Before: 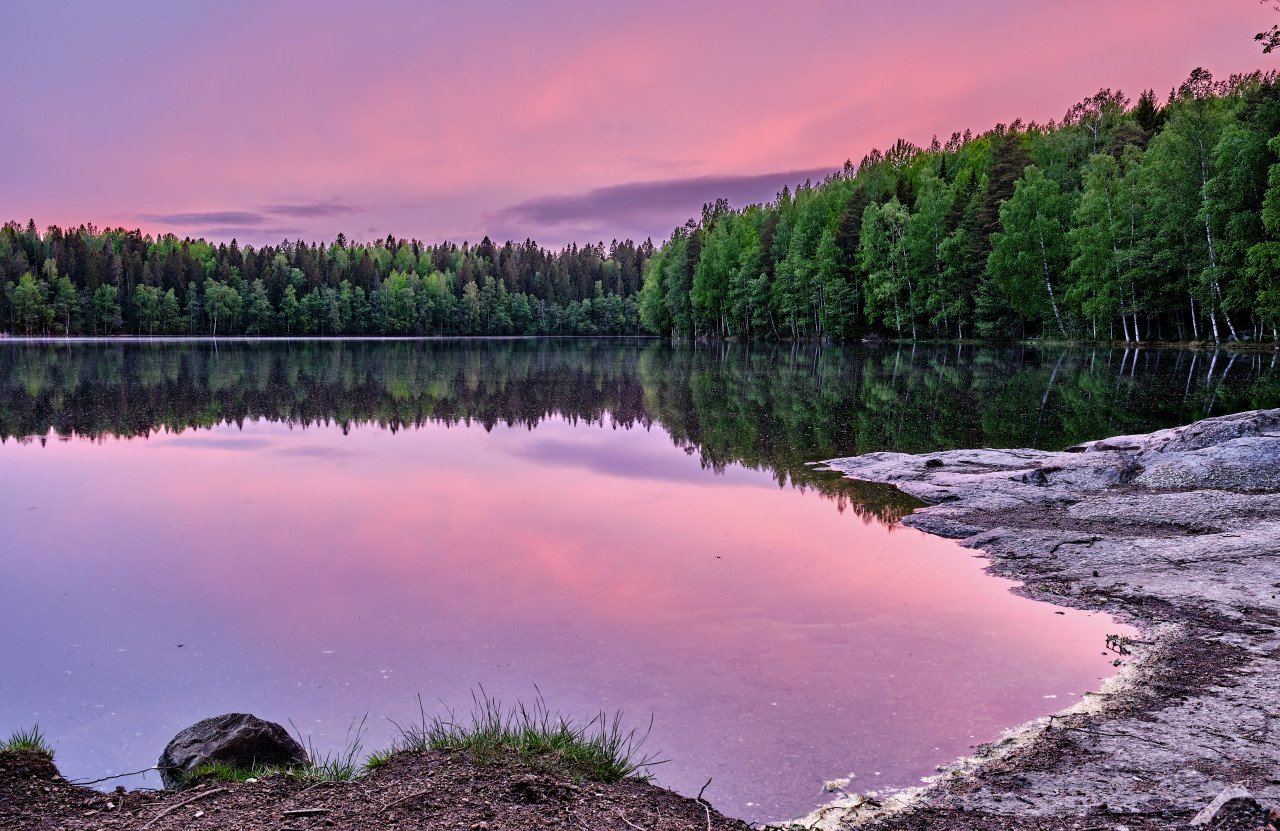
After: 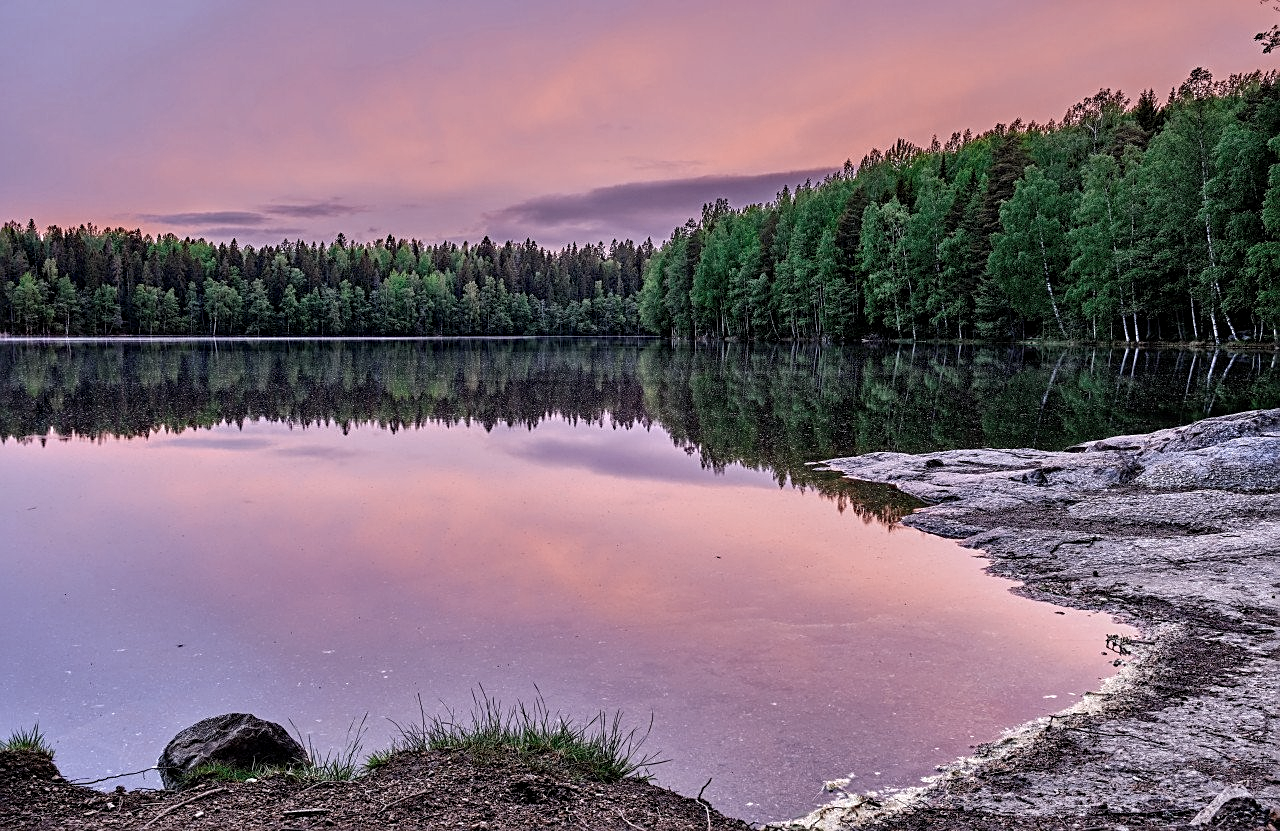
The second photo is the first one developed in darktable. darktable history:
sharpen: on, module defaults
local contrast: on, module defaults
color zones: curves: ch0 [(0, 0.5) (0.125, 0.4) (0.25, 0.5) (0.375, 0.4) (0.5, 0.4) (0.625, 0.6) (0.75, 0.6) (0.875, 0.5)]; ch1 [(0, 0.35) (0.125, 0.45) (0.25, 0.35) (0.375, 0.35) (0.5, 0.35) (0.625, 0.35) (0.75, 0.45) (0.875, 0.35)]; ch2 [(0, 0.6) (0.125, 0.5) (0.25, 0.5) (0.375, 0.6) (0.5, 0.6) (0.625, 0.5) (0.75, 0.5) (0.875, 0.5)]
